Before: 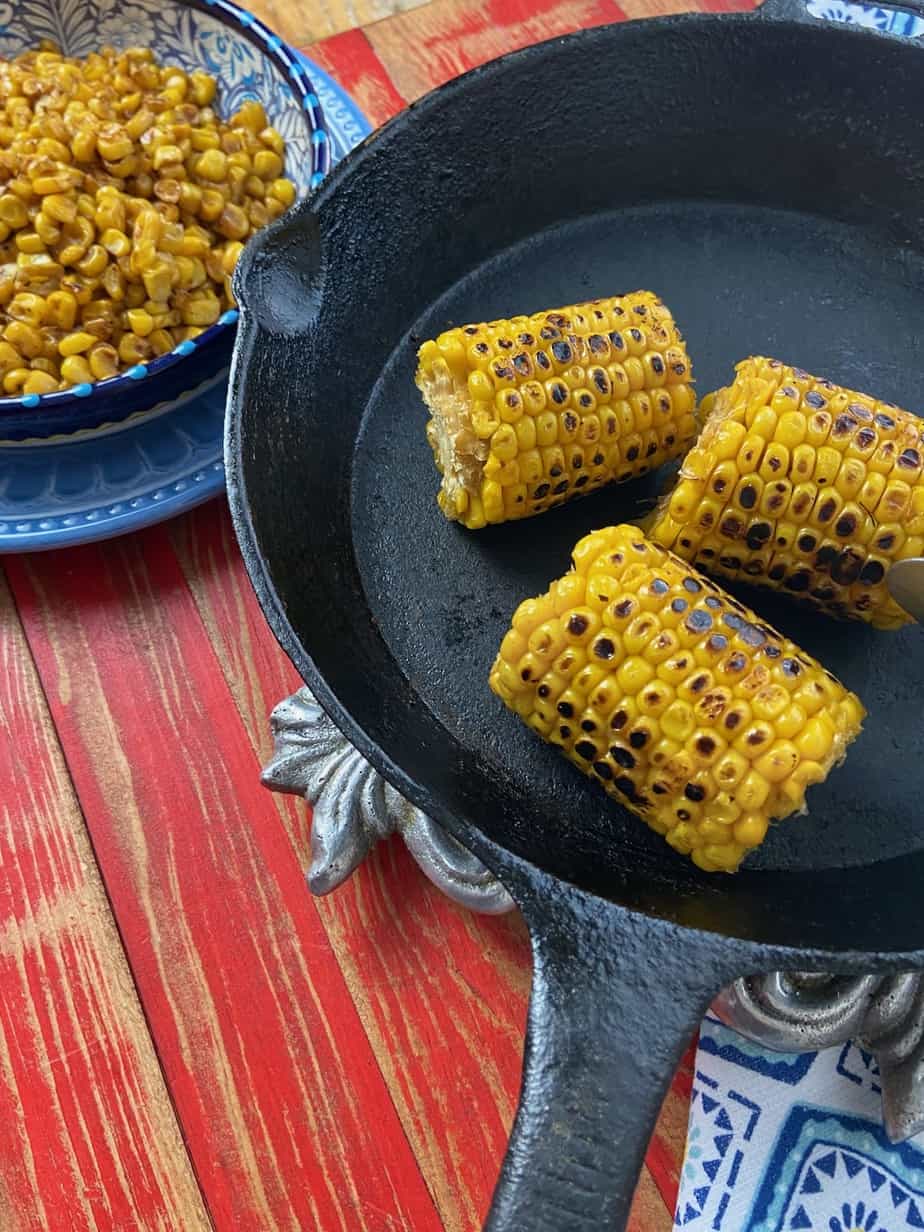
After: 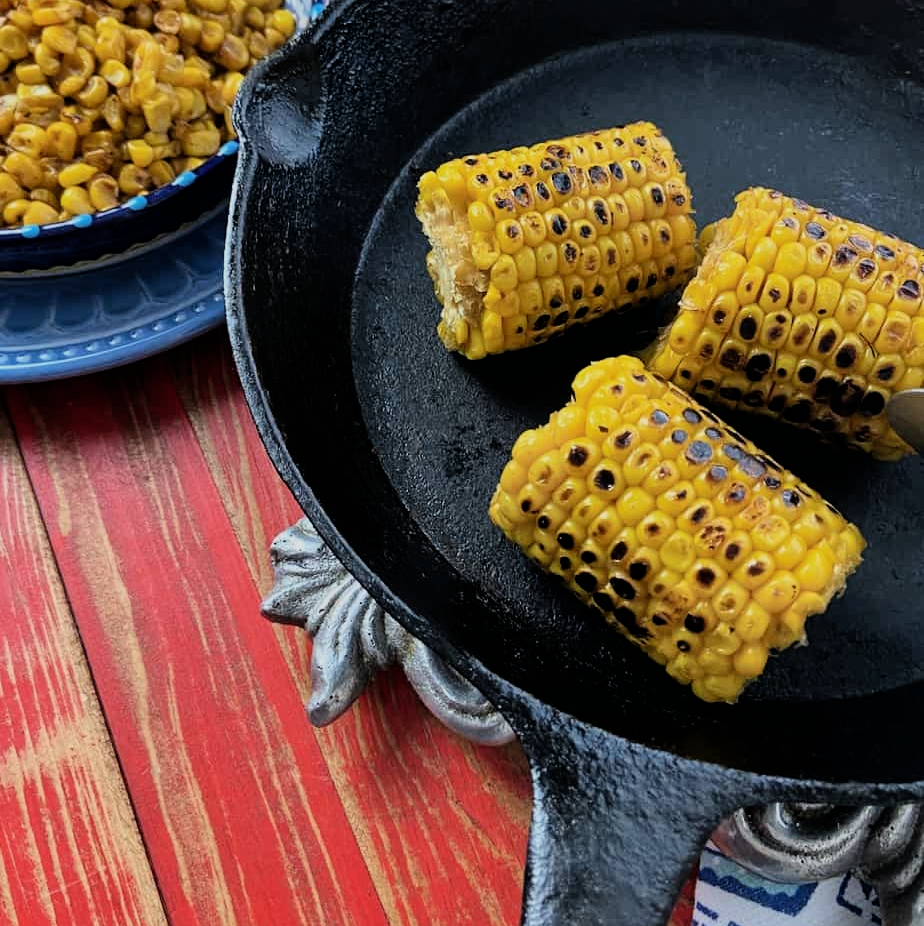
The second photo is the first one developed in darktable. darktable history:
crop: top 13.737%, bottom 11.088%
filmic rgb: black relative exposure -7.5 EV, white relative exposure 5 EV, hardness 3.35, contrast 1.3, color science v6 (2022), iterations of high-quality reconstruction 10
